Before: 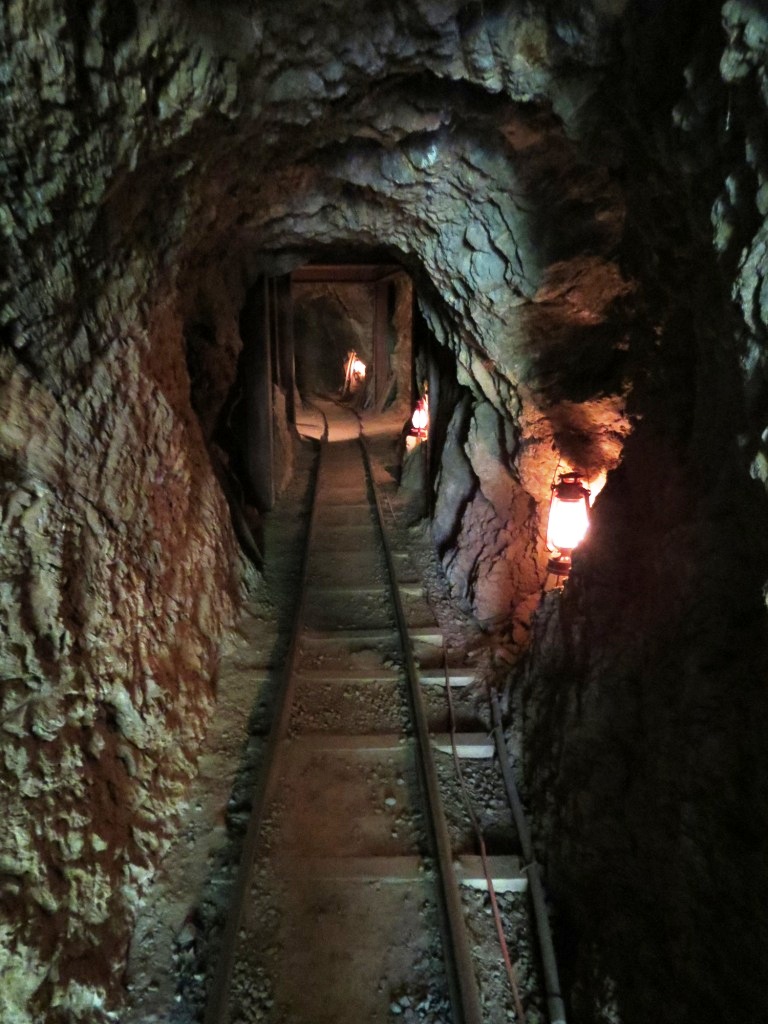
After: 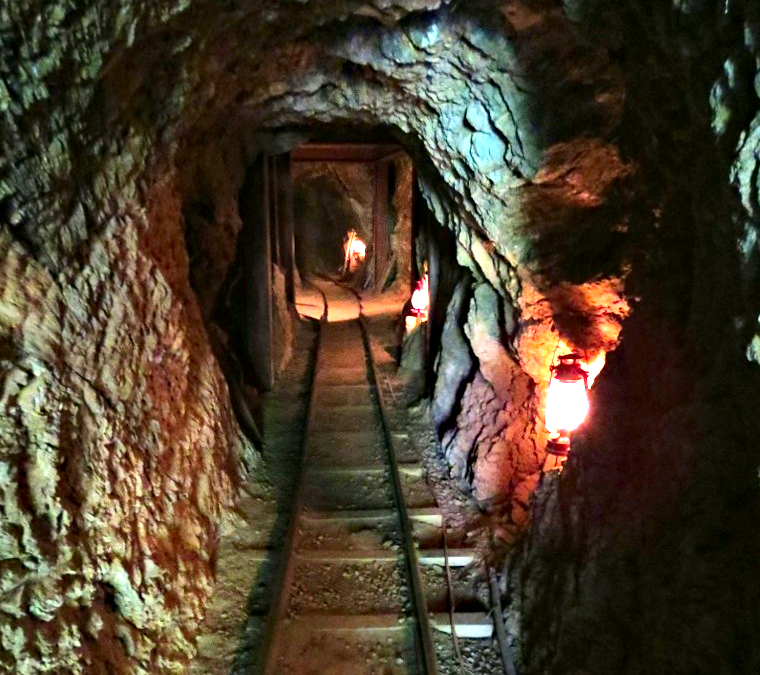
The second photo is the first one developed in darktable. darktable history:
crop: top 11.166%, bottom 22.168%
exposure: black level correction 0, exposure 1.1 EV, compensate exposure bias true, compensate highlight preservation false
contrast brightness saturation: contrast 0.18, saturation 0.3
rotate and perspective: rotation 0.174°, lens shift (vertical) 0.013, lens shift (horizontal) 0.019, shear 0.001, automatic cropping original format, crop left 0.007, crop right 0.991, crop top 0.016, crop bottom 0.997
haze removal: strength 0.29, distance 0.25, compatibility mode true, adaptive false
